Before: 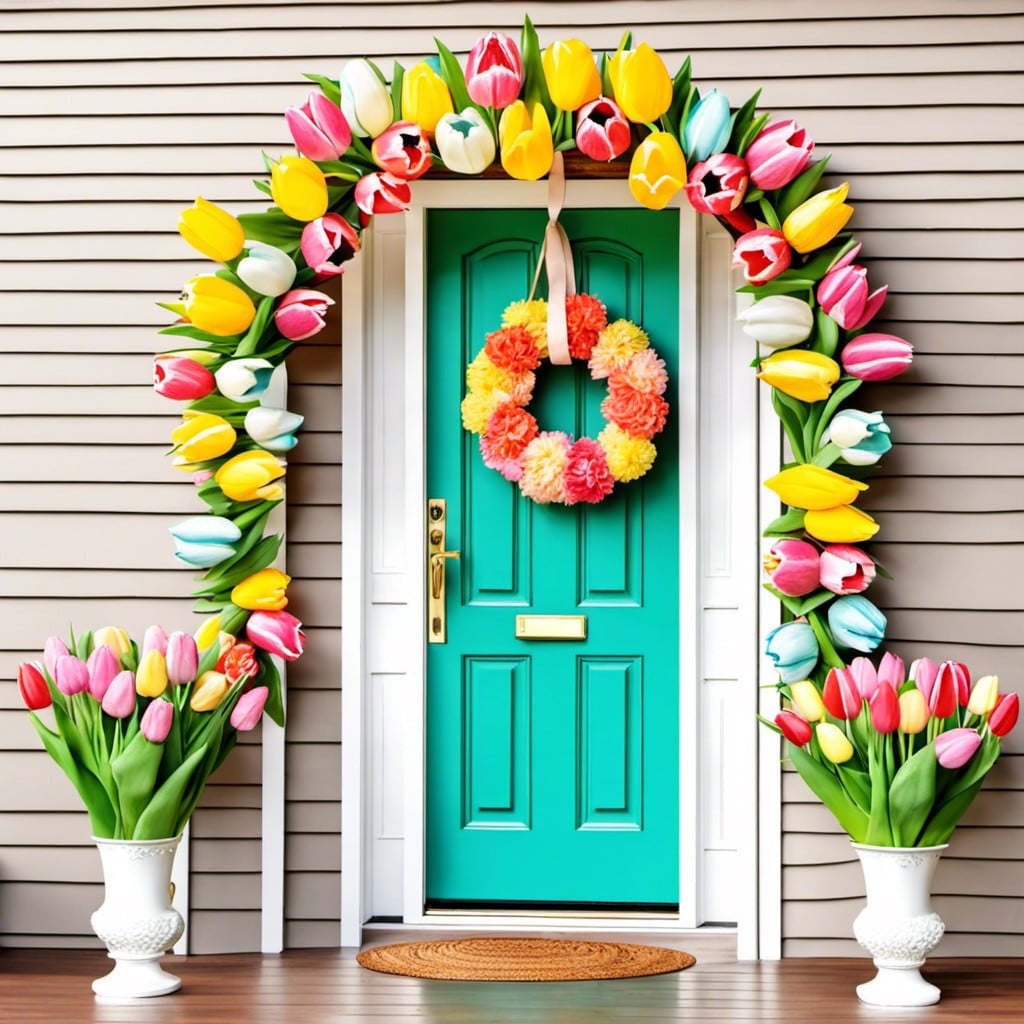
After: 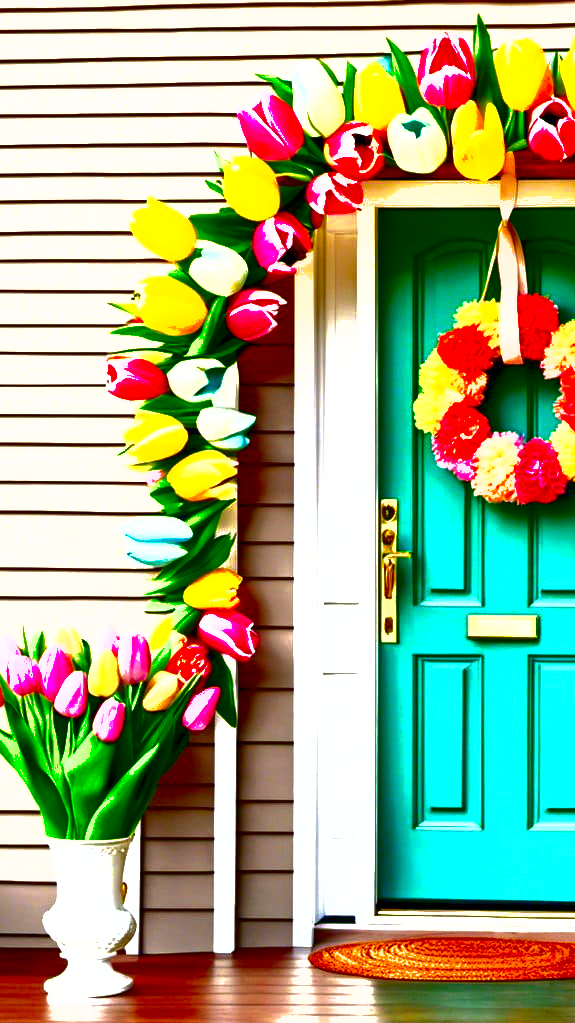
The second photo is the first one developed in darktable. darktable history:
contrast brightness saturation: brightness -0.994, saturation 0.986
exposure: black level correction 0.001, exposure 0.959 EV, compensate highlight preservation false
crop: left 4.724%, right 39.03%
shadows and highlights: on, module defaults
